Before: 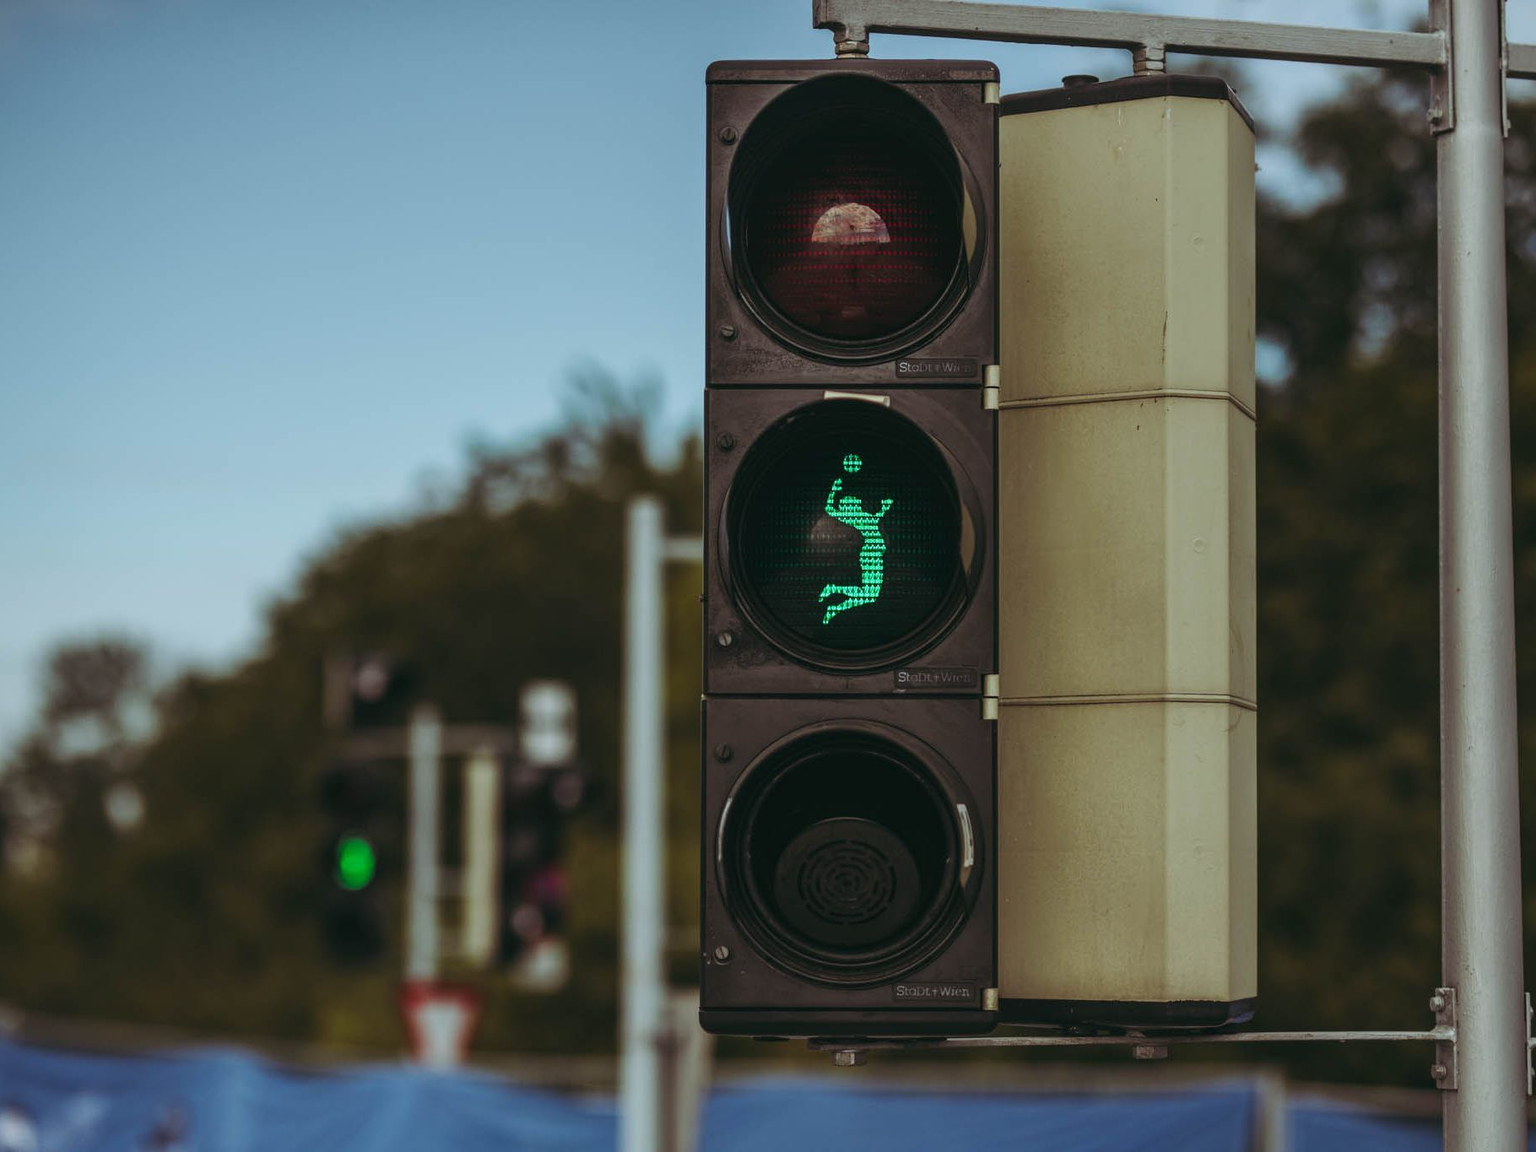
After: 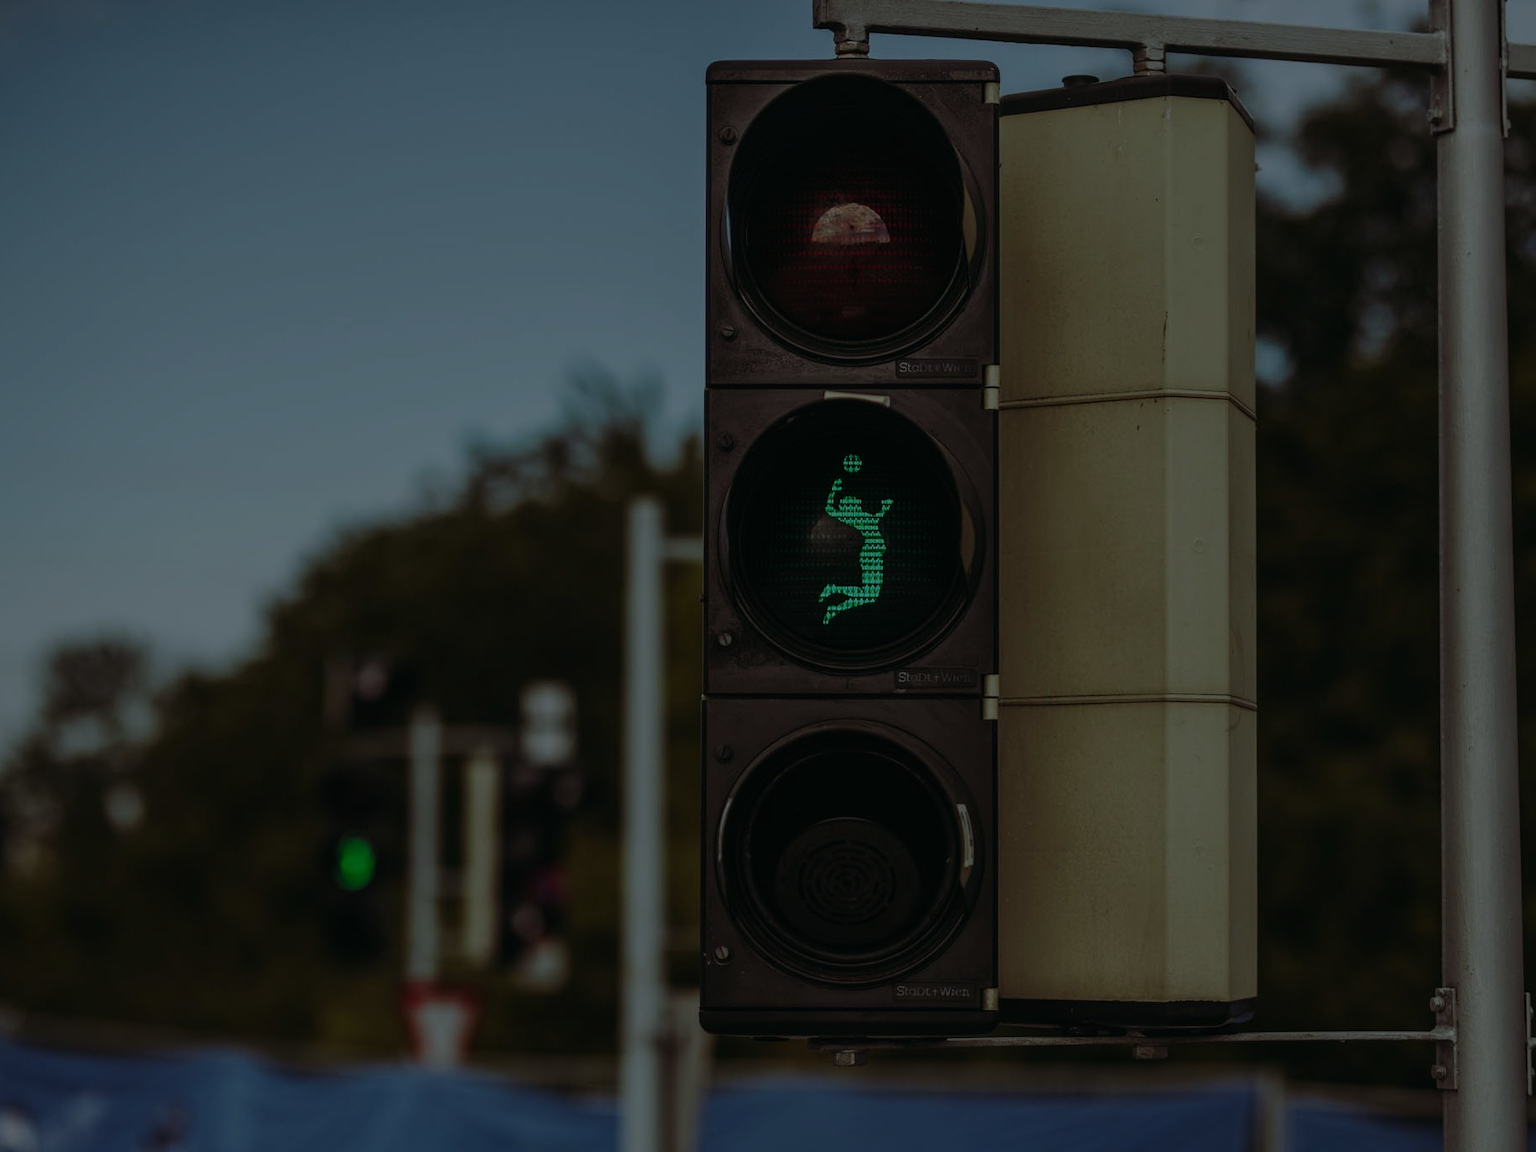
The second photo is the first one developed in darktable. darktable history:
exposure: exposure -2.002 EV, compensate highlight preservation false
white balance: emerald 1
